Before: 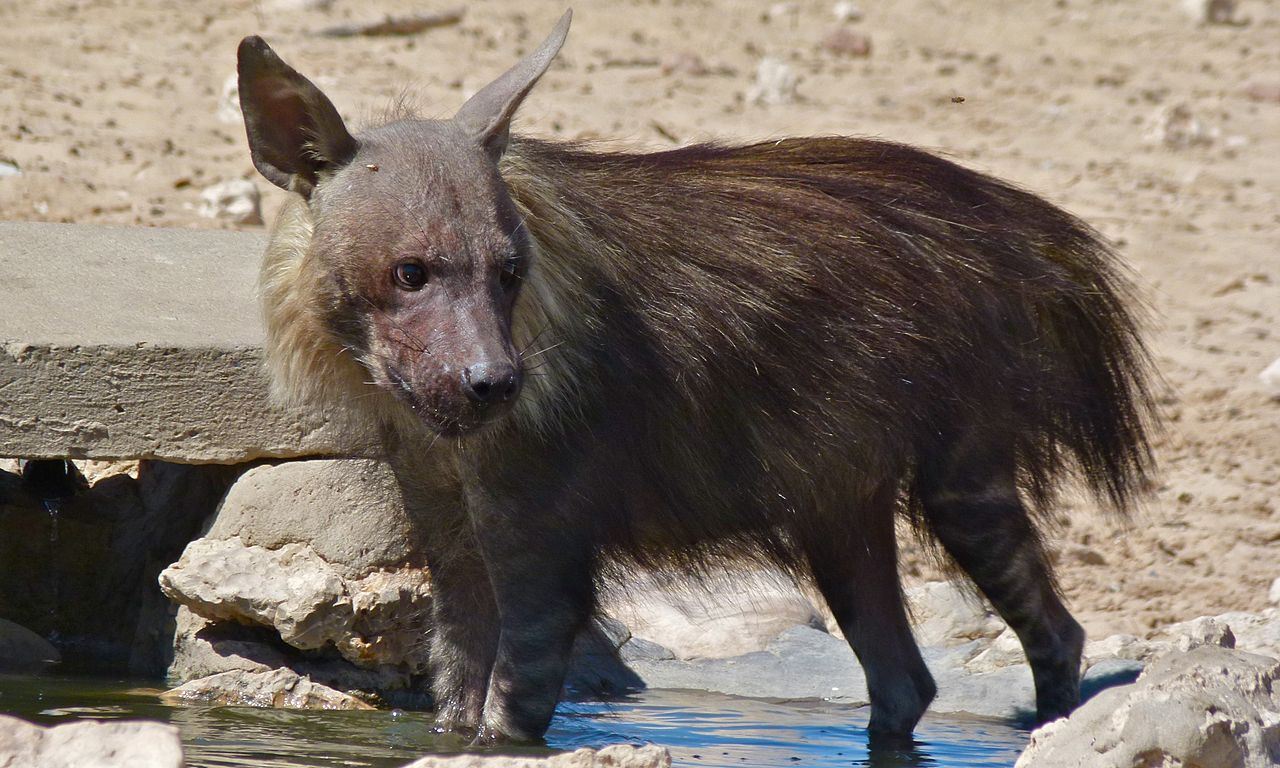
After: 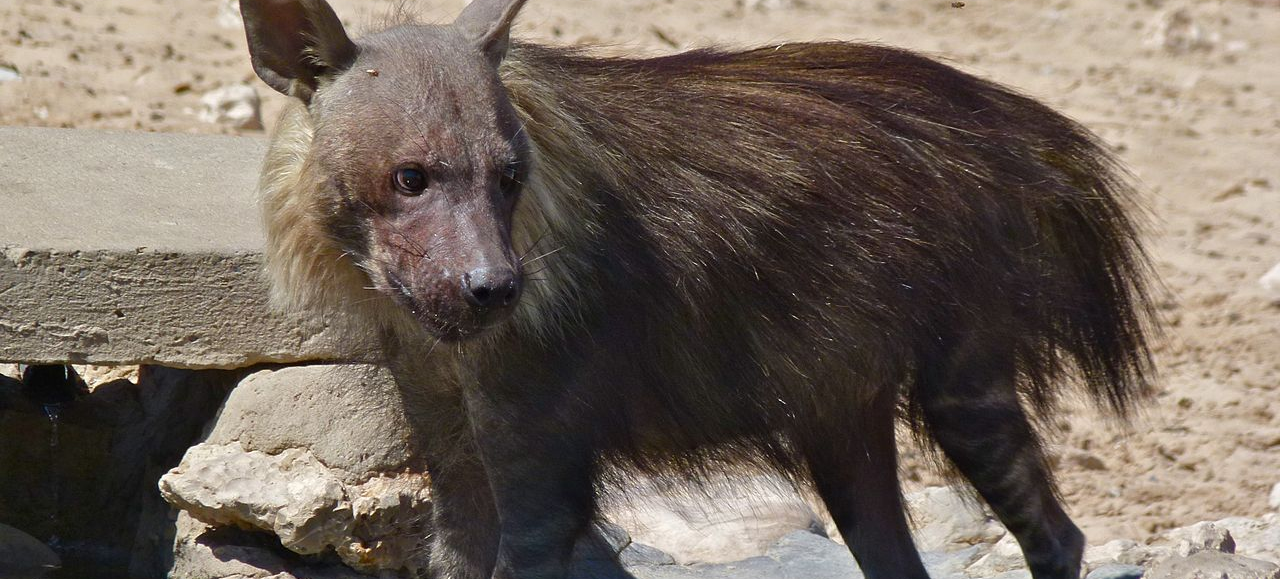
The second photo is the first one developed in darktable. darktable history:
crop and rotate: top 12.423%, bottom 12.177%
